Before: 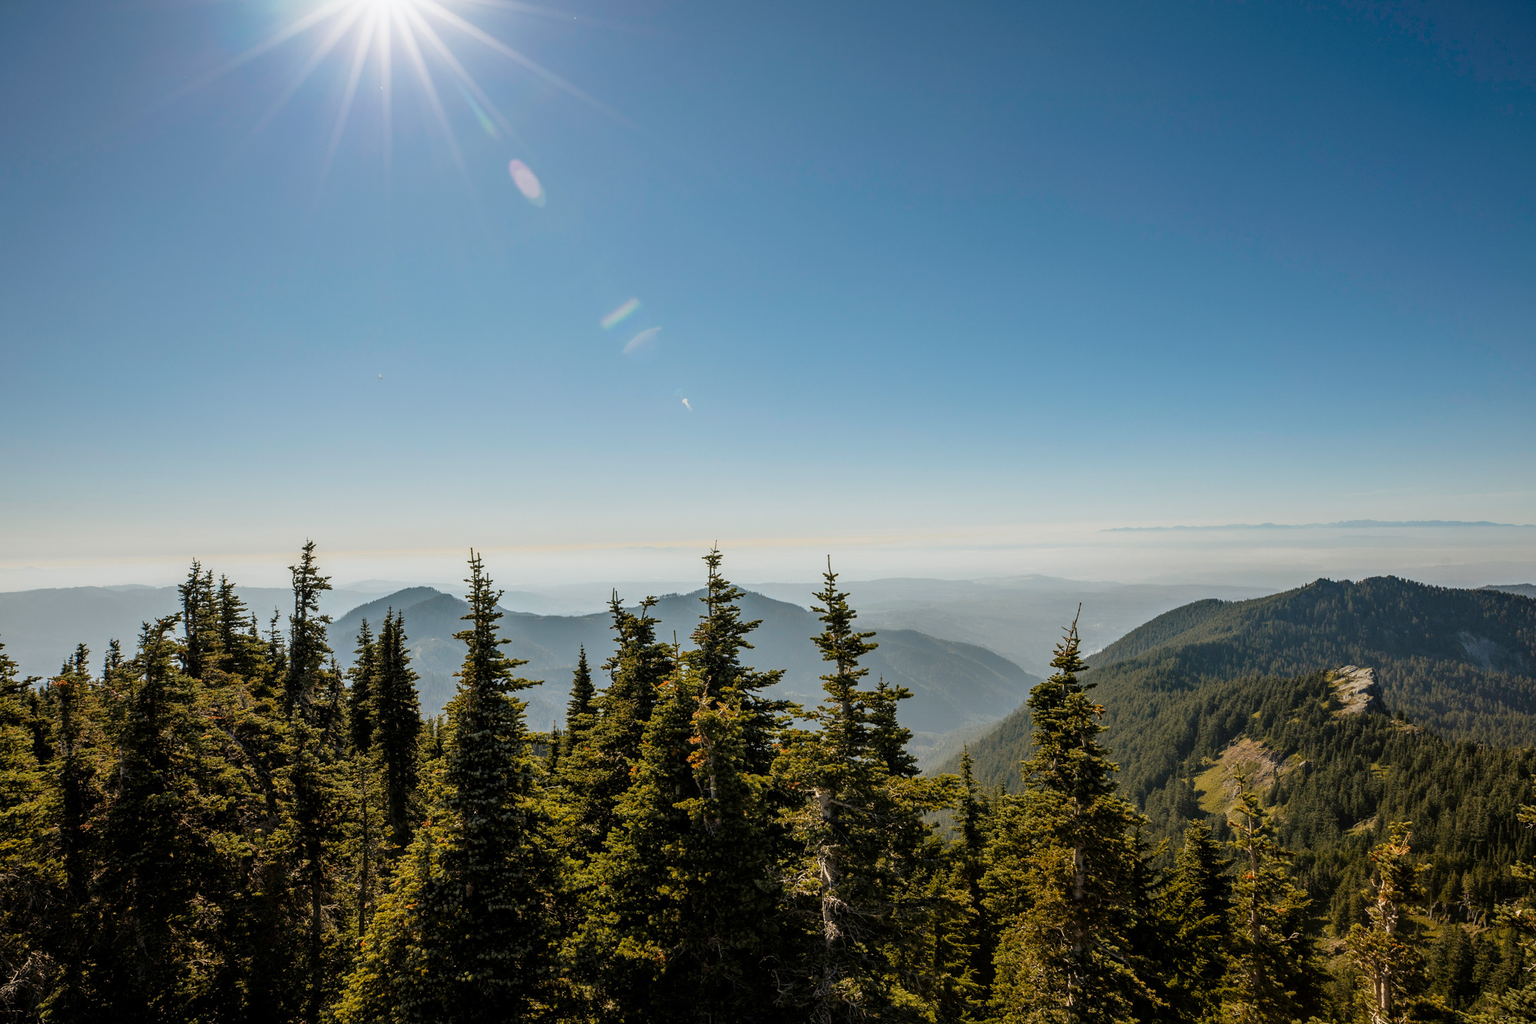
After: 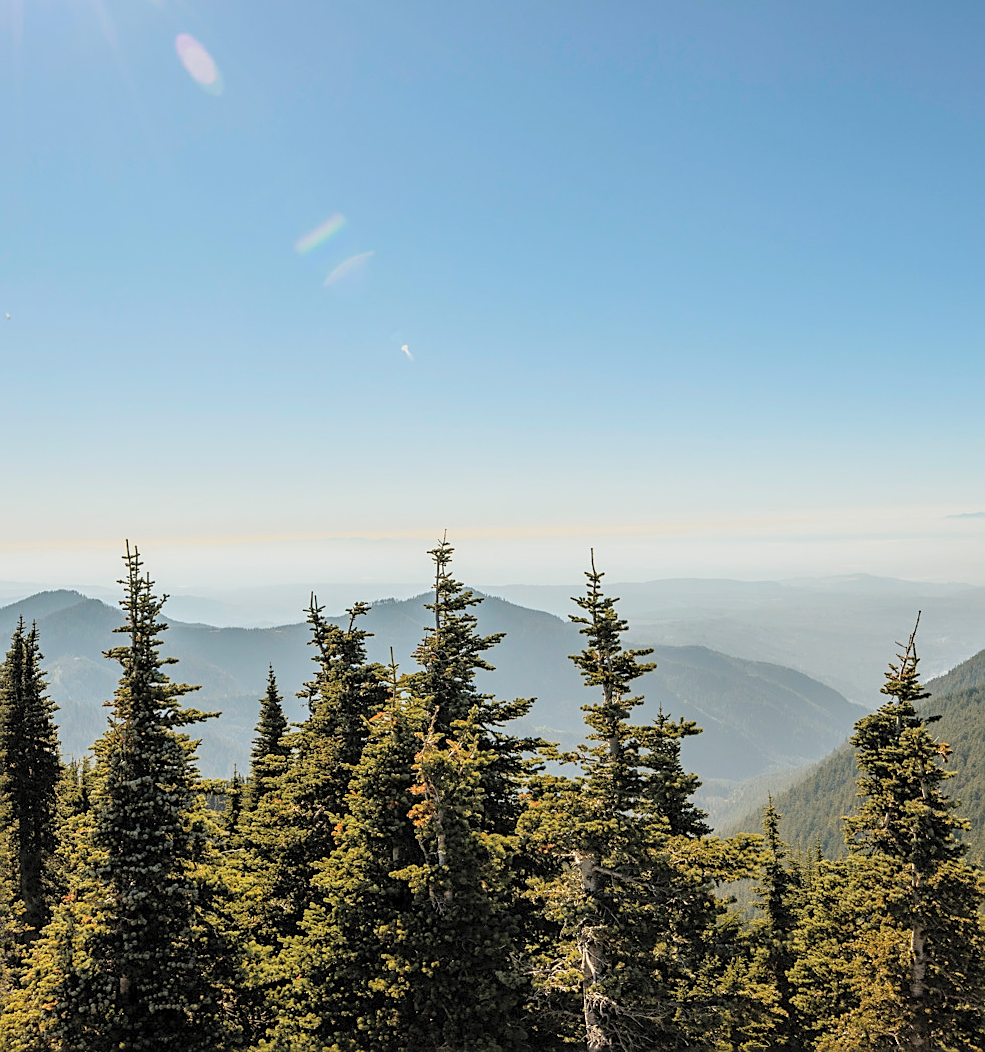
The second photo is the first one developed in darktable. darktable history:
contrast brightness saturation: brightness 0.277
crop and rotate: angle 0.02°, left 24.346%, top 13.059%, right 26.374%, bottom 7.91%
sharpen: on, module defaults
